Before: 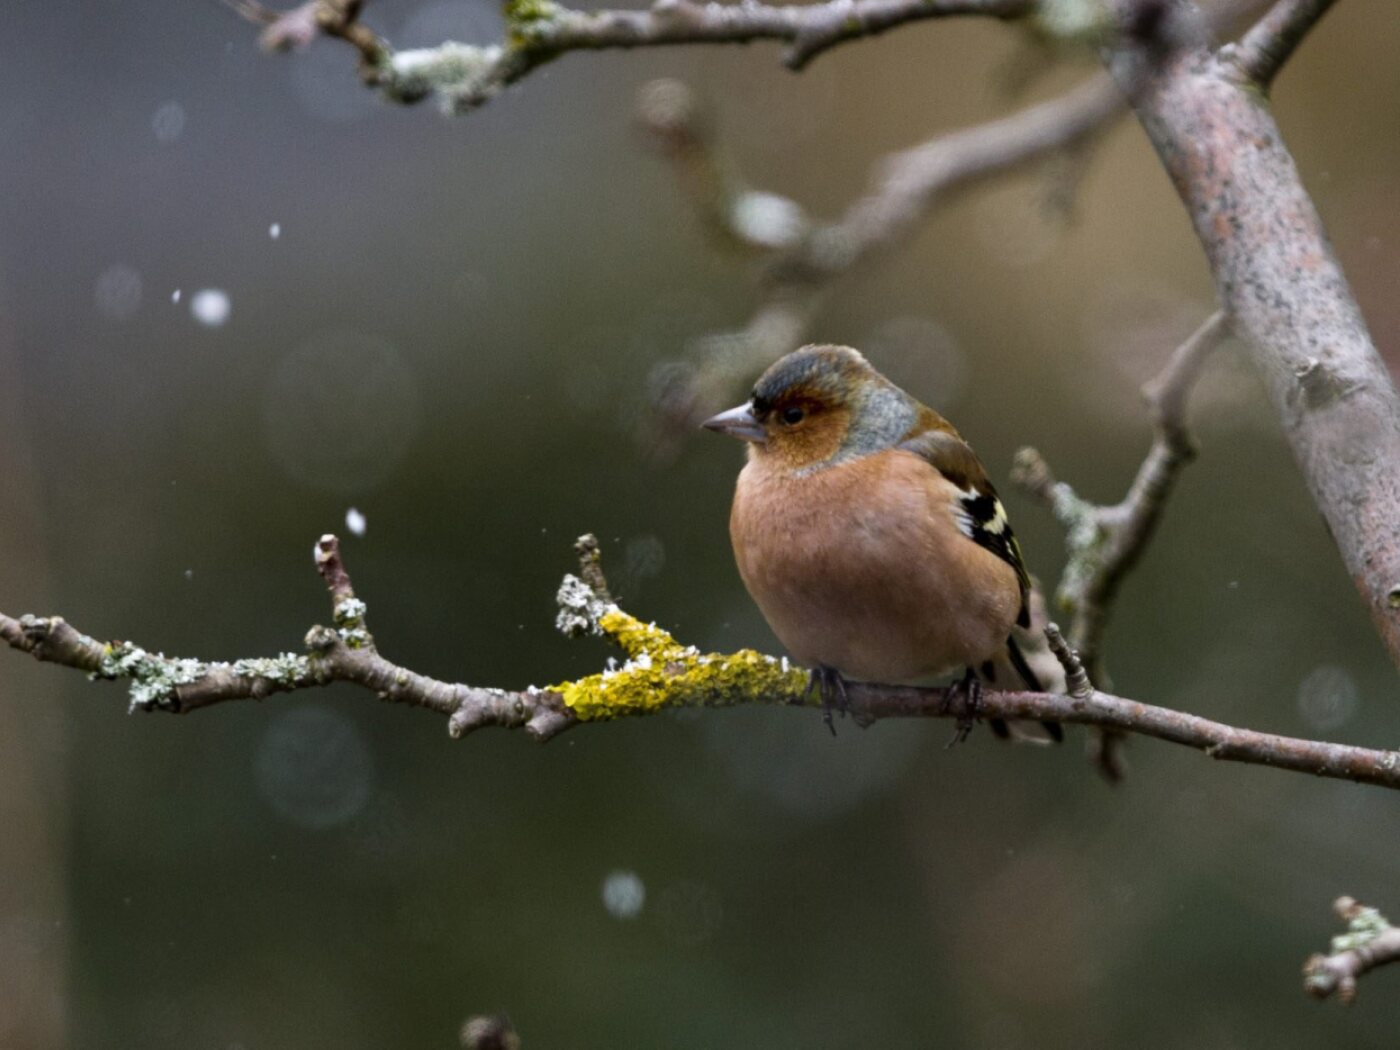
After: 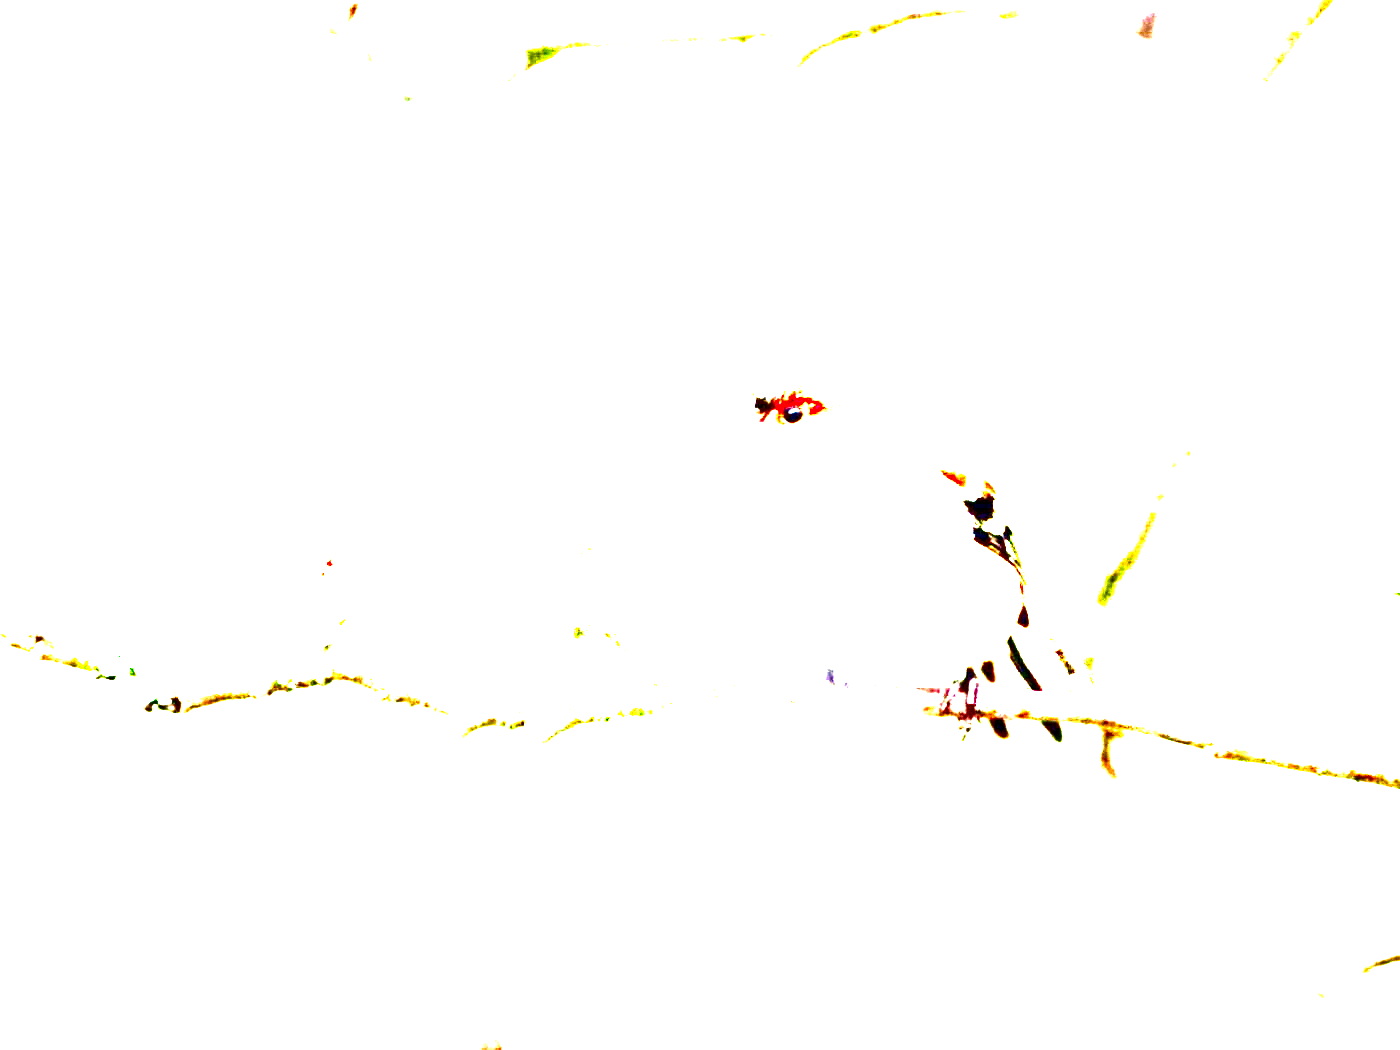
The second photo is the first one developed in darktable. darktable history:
exposure: exposure 8 EV, compensate highlight preservation false
contrast brightness saturation: contrast 0.09, brightness -0.59, saturation 0.17
